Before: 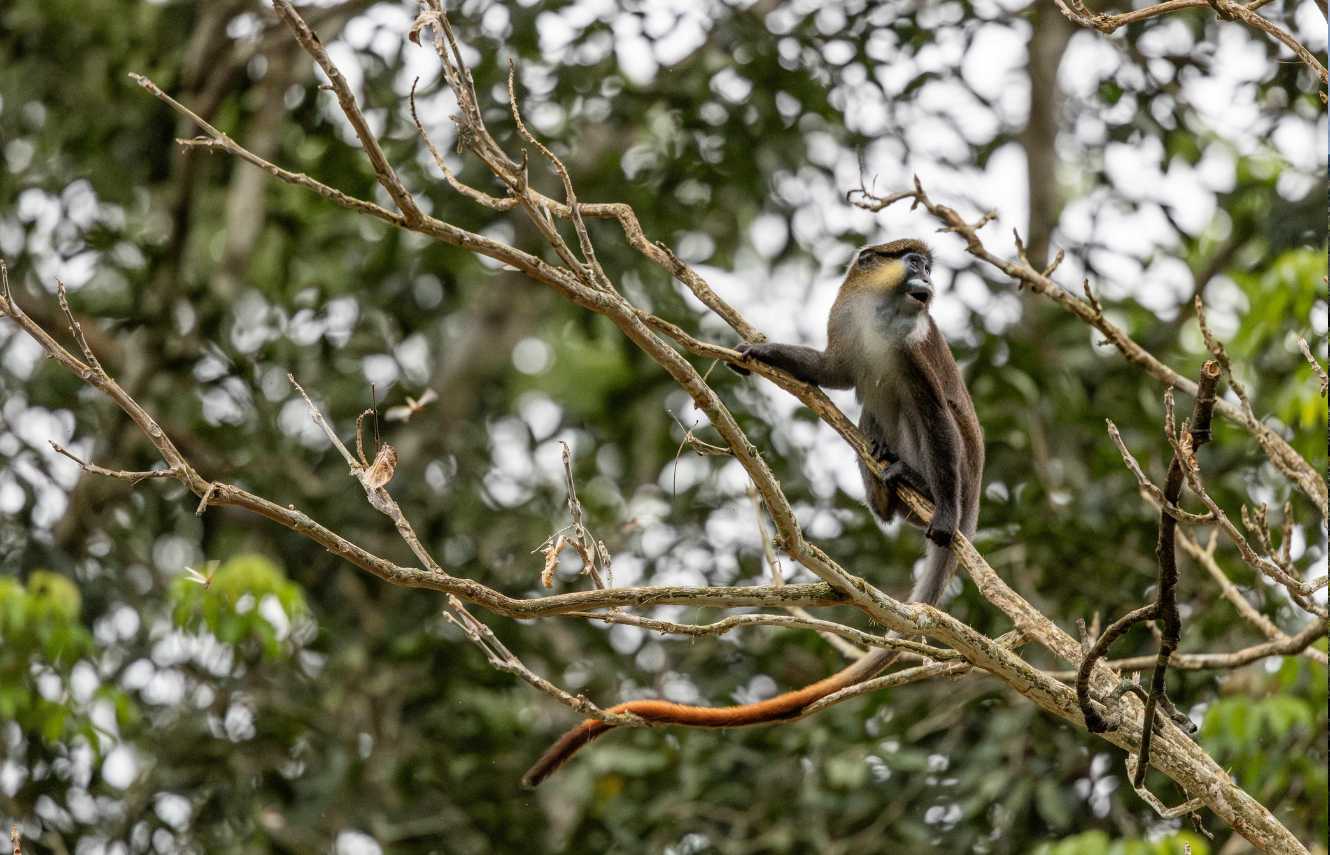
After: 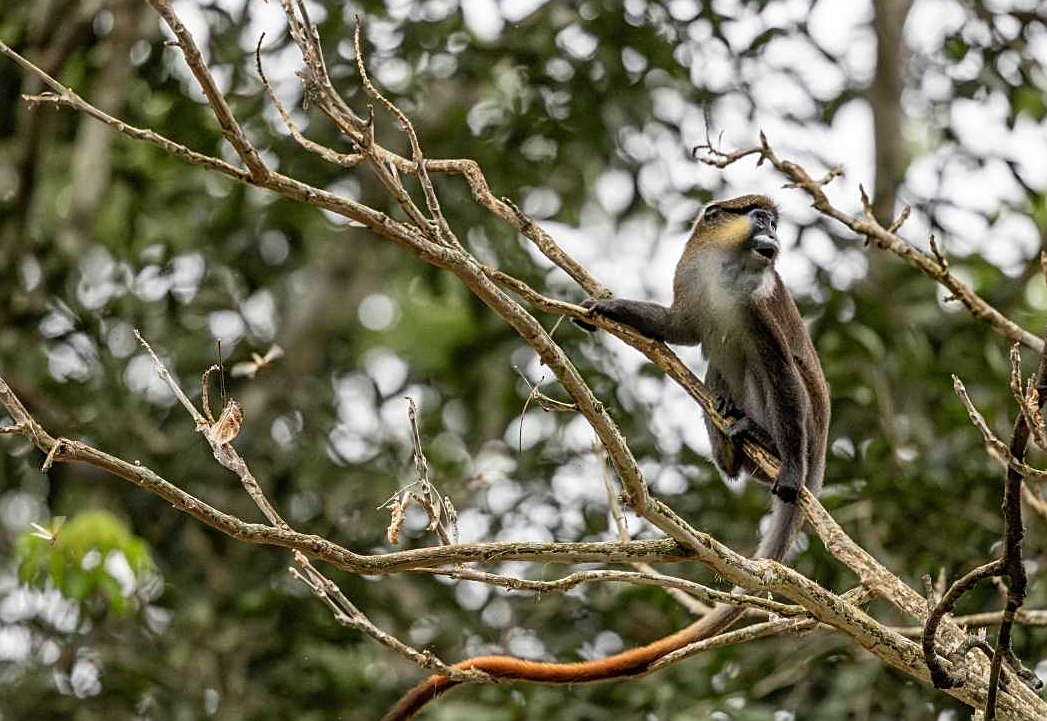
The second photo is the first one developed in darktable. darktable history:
crop: left 11.616%, top 5.219%, right 9.602%, bottom 10.362%
sharpen: on, module defaults
